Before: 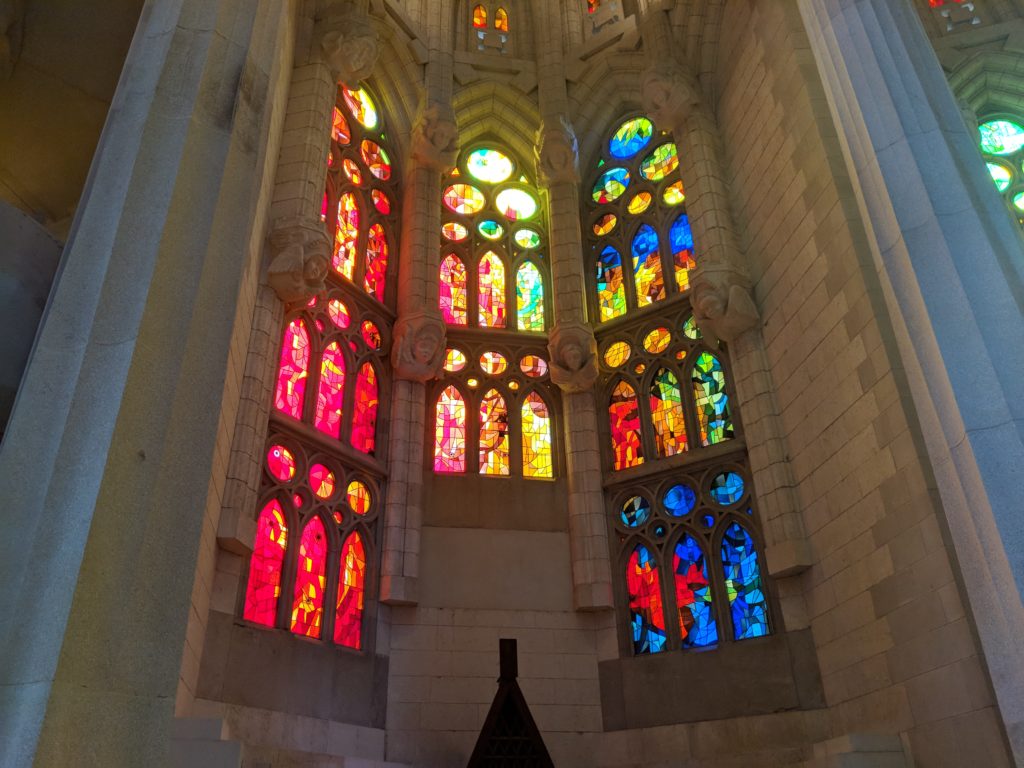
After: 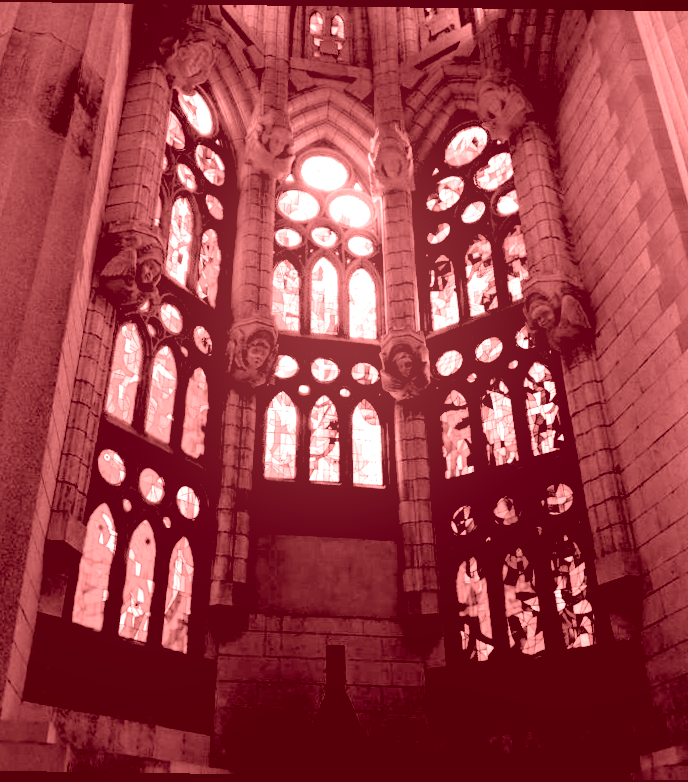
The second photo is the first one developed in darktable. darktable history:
colorize: saturation 60%, source mix 100%
contrast brightness saturation: brightness 0.18, saturation -0.5
rotate and perspective: rotation 0.8°, automatic cropping off
crop: left 16.899%, right 16.556%
bloom: on, module defaults
tone equalizer: -8 EV -0.75 EV, -7 EV -0.7 EV, -6 EV -0.6 EV, -5 EV -0.4 EV, -3 EV 0.4 EV, -2 EV 0.6 EV, -1 EV 0.7 EV, +0 EV 0.75 EV, edges refinement/feathering 500, mask exposure compensation -1.57 EV, preserve details no
exposure: black level correction 0.056, exposure -0.039 EV, compensate highlight preservation false
color contrast: blue-yellow contrast 0.7
